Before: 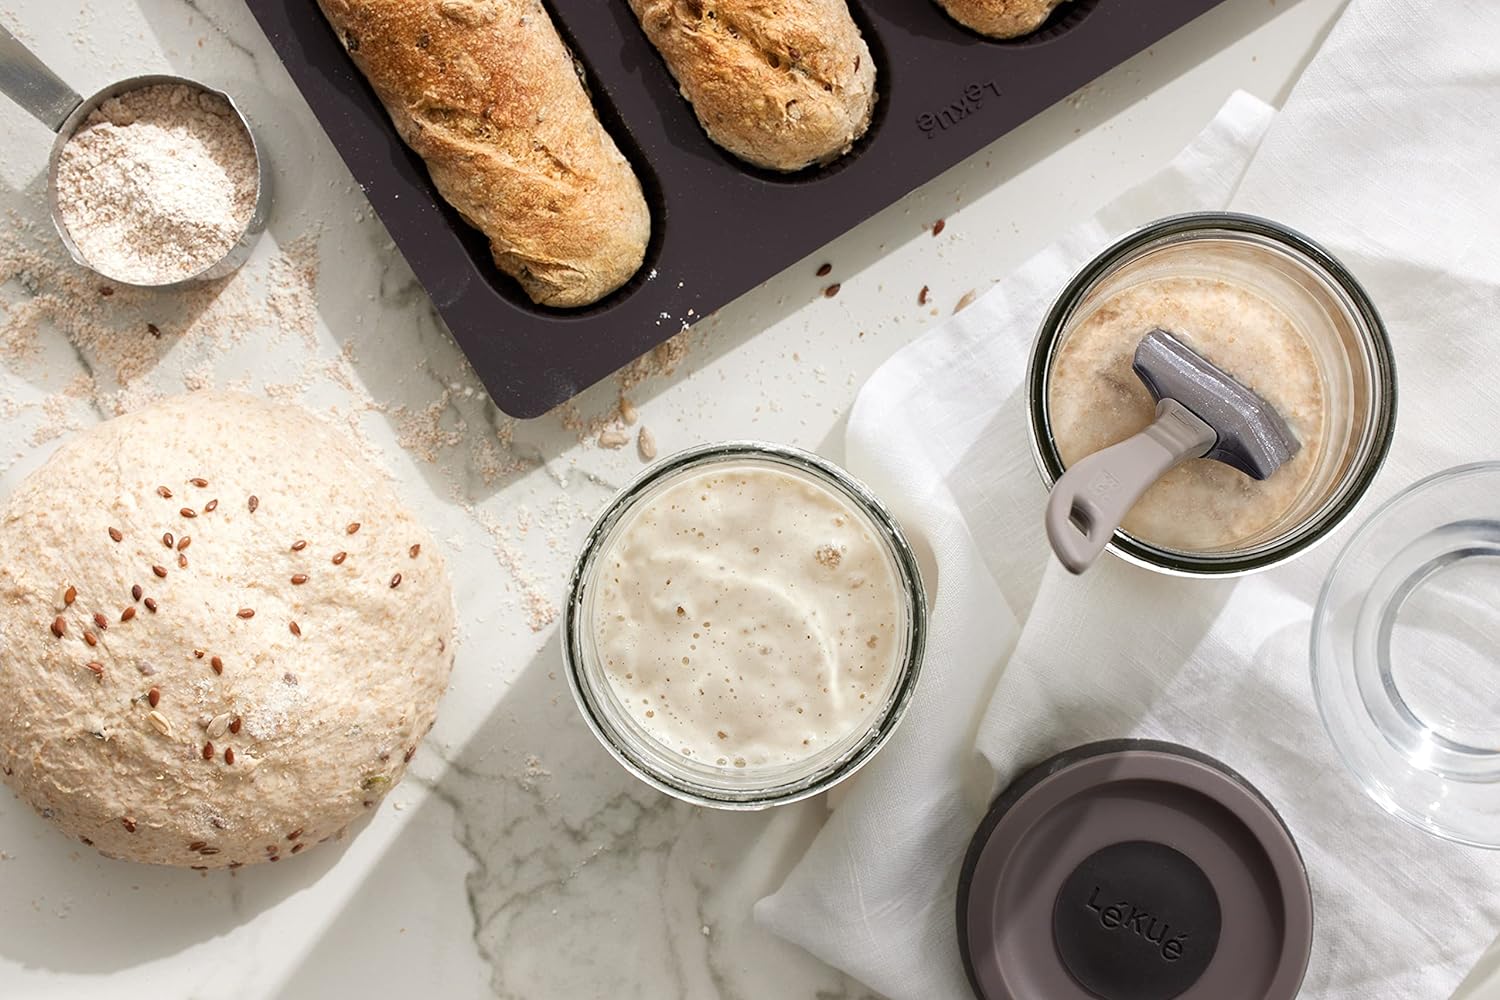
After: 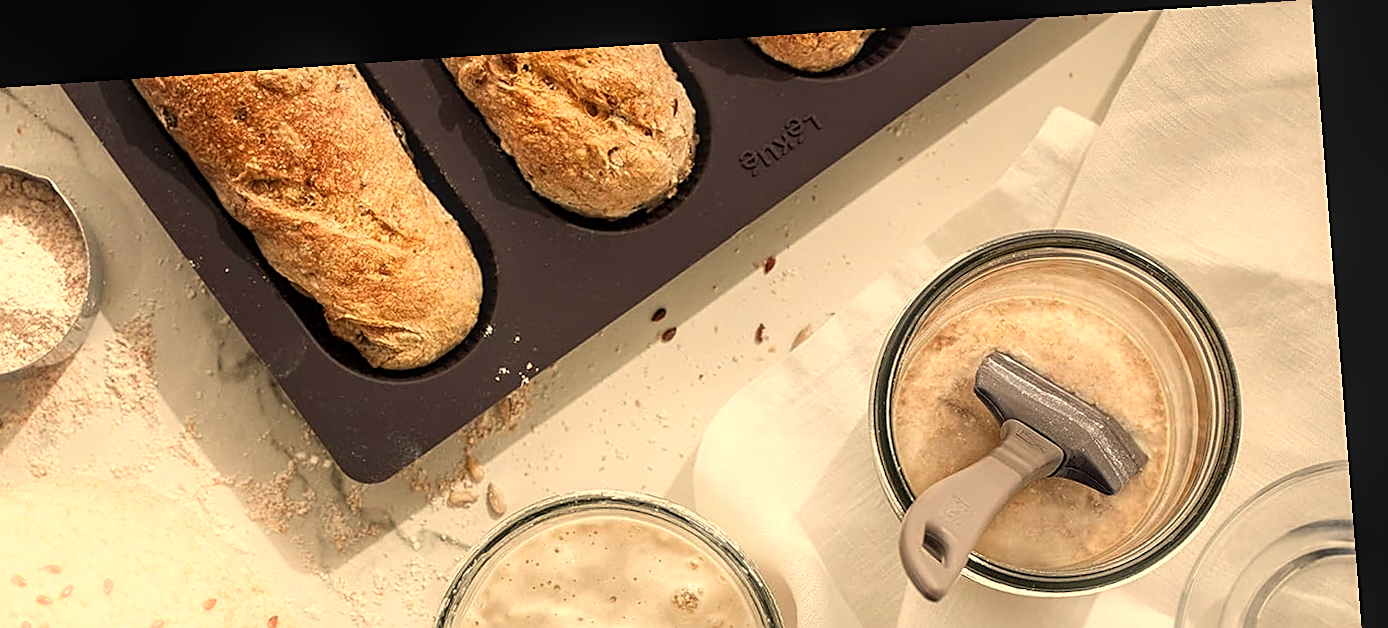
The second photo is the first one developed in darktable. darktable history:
crop and rotate: left 11.812%, bottom 42.776%
bloom: size 9%, threshold 100%, strength 7%
white balance: red 1.138, green 0.996, blue 0.812
local contrast: on, module defaults
sharpen: on, module defaults
rotate and perspective: rotation -4.2°, shear 0.006, automatic cropping off
